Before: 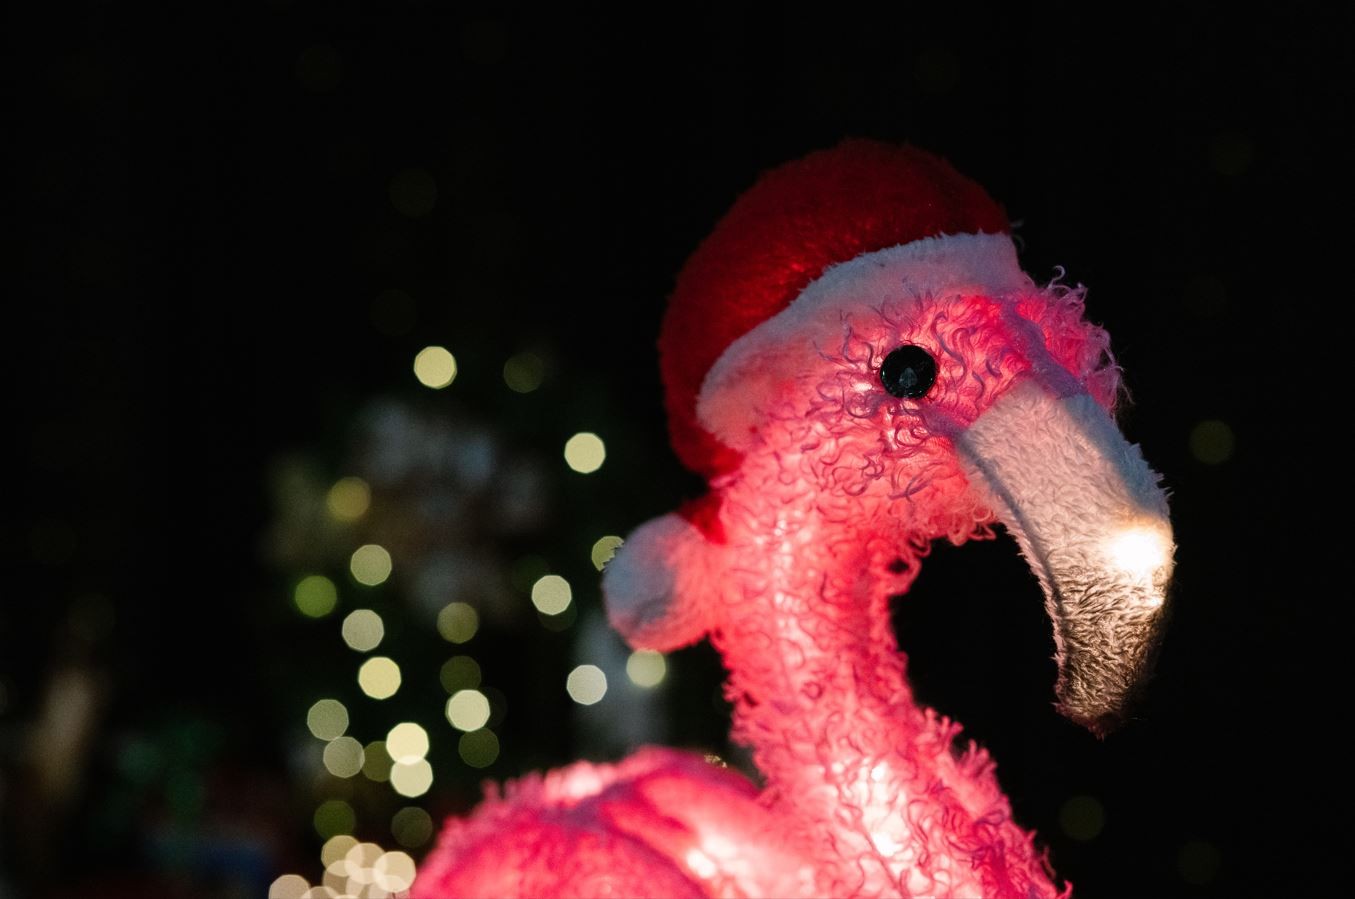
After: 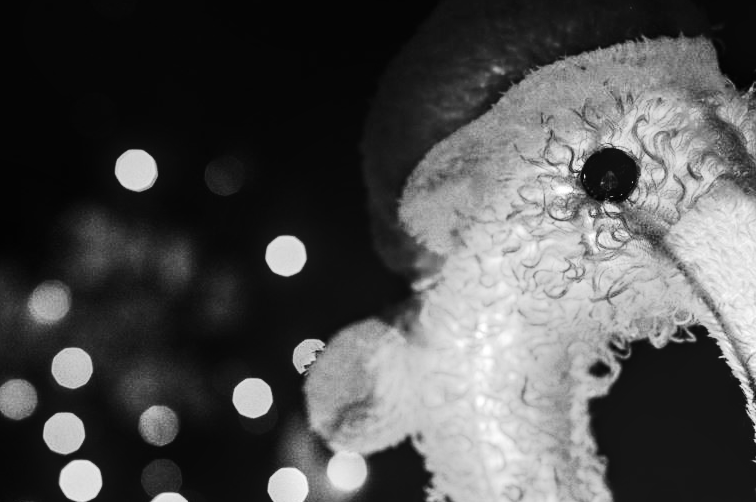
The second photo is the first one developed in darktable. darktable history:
white balance: red 0.967, blue 1.049
contrast brightness saturation: contrast 0.21, brightness -0.11, saturation 0.21
crop and rotate: left 22.13%, top 22.054%, right 22.026%, bottom 22.102%
exposure: black level correction 0, exposure 1.1 EV, compensate exposure bias true, compensate highlight preservation false
local contrast: on, module defaults
monochrome: a 1.94, b -0.638
tone curve: curves: ch0 [(0, 0.012) (0.052, 0.04) (0.107, 0.086) (0.276, 0.265) (0.461, 0.531) (0.718, 0.79) (0.921, 0.909) (0.999, 0.951)]; ch1 [(0, 0) (0.339, 0.298) (0.402, 0.363) (0.444, 0.415) (0.485, 0.469) (0.494, 0.493) (0.504, 0.501) (0.525, 0.534) (0.555, 0.587) (0.594, 0.647) (1, 1)]; ch2 [(0, 0) (0.48, 0.48) (0.504, 0.5) (0.535, 0.557) (0.581, 0.623) (0.649, 0.683) (0.824, 0.815) (1, 1)], color space Lab, independent channels, preserve colors none
